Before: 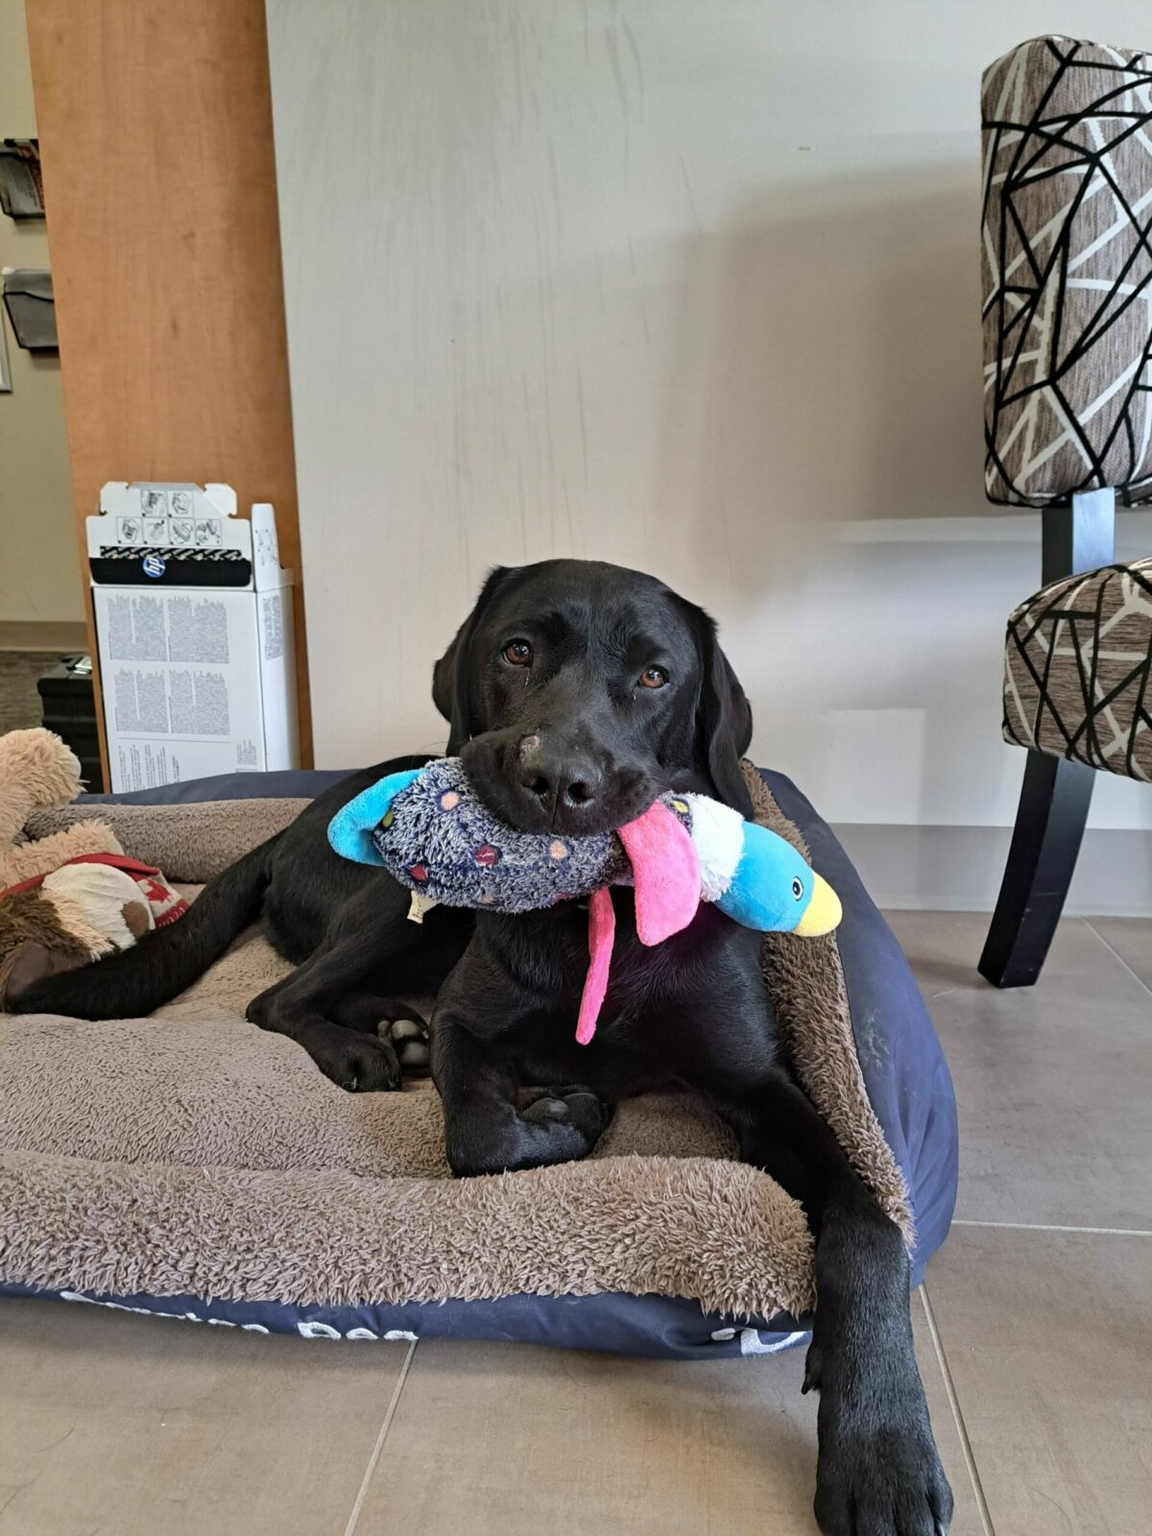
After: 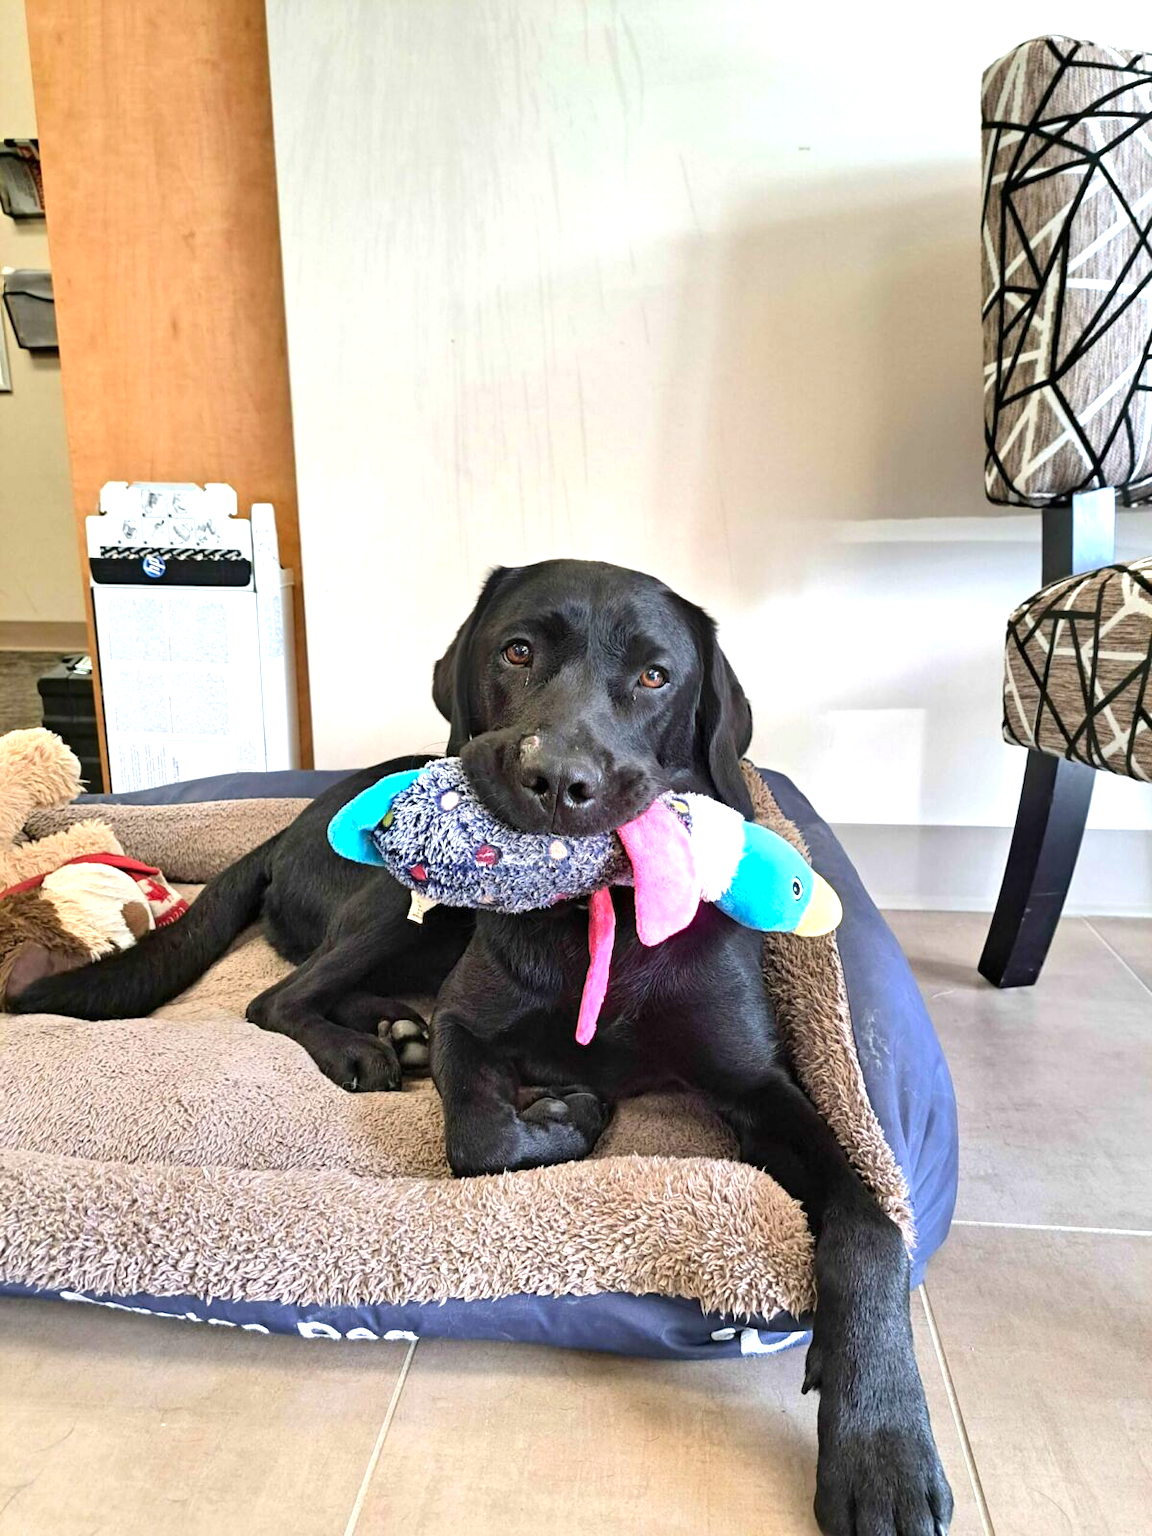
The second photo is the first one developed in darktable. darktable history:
contrast brightness saturation: contrast 0.036, saturation 0.155
exposure: black level correction 0, exposure 1.102 EV, compensate highlight preservation false
